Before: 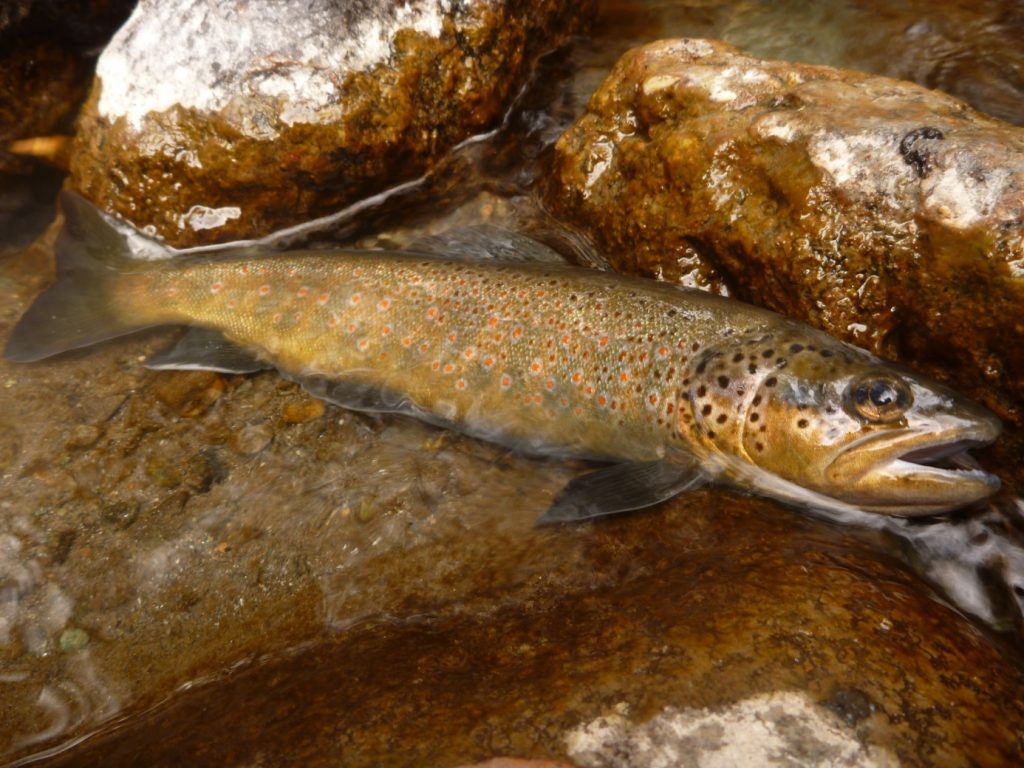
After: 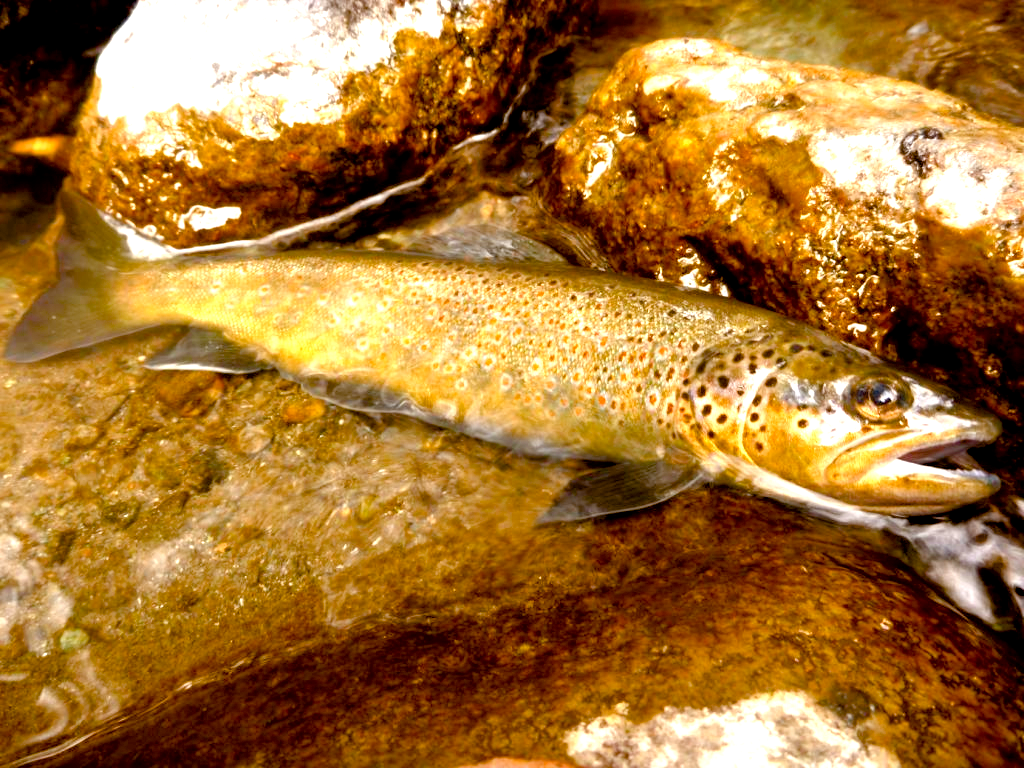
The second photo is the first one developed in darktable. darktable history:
color balance rgb: shadows lift › chroma 0.814%, shadows lift › hue 114.53°, power › chroma 0.317%, power › hue 24.86°, perceptual saturation grading › global saturation 34.654%, perceptual saturation grading › highlights -29.794%, perceptual saturation grading › shadows 36.142%
exposure: black level correction 0.009, exposure 1.437 EV, compensate highlight preservation false
